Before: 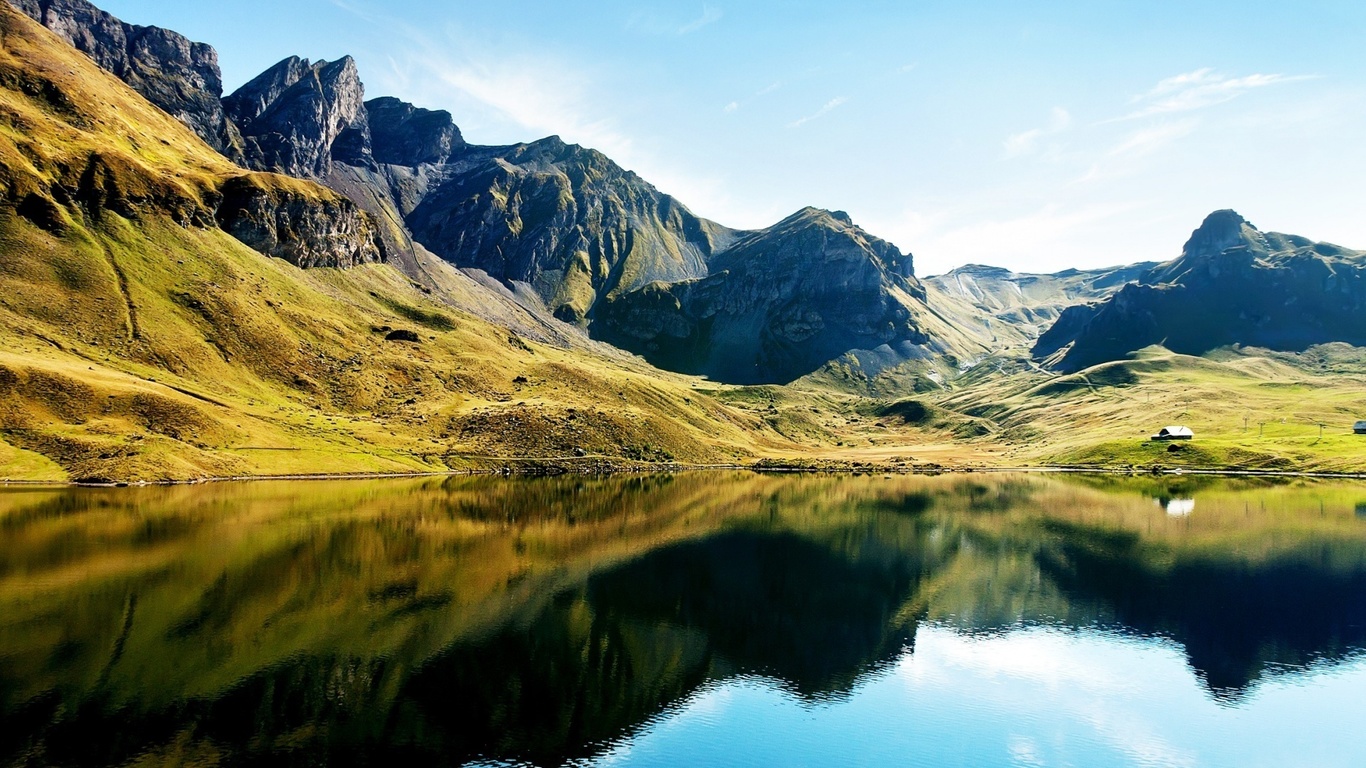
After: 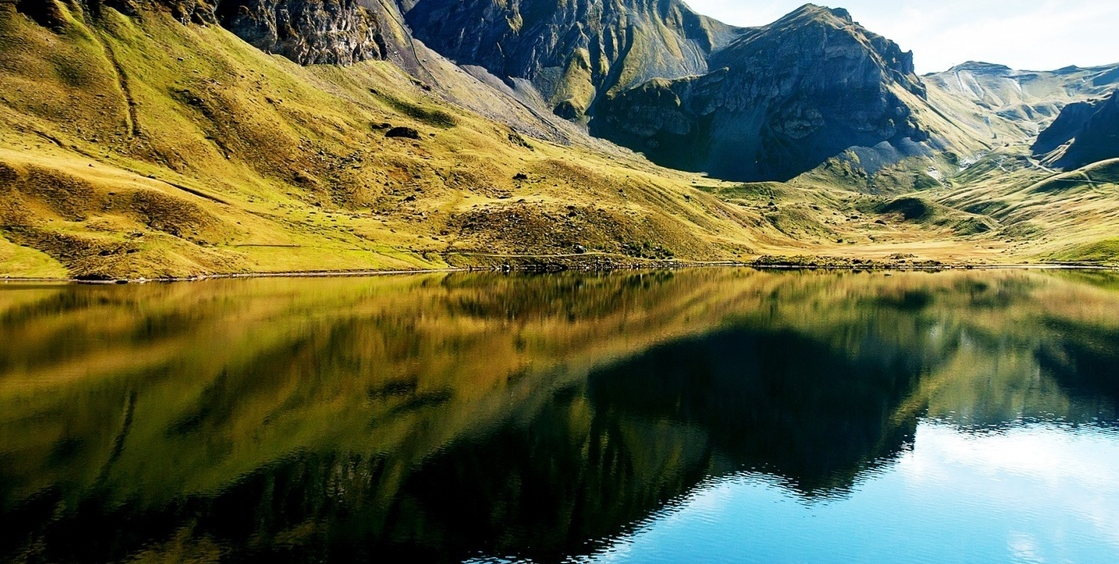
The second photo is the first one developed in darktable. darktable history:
crop: top 26.552%, right 18.032%
